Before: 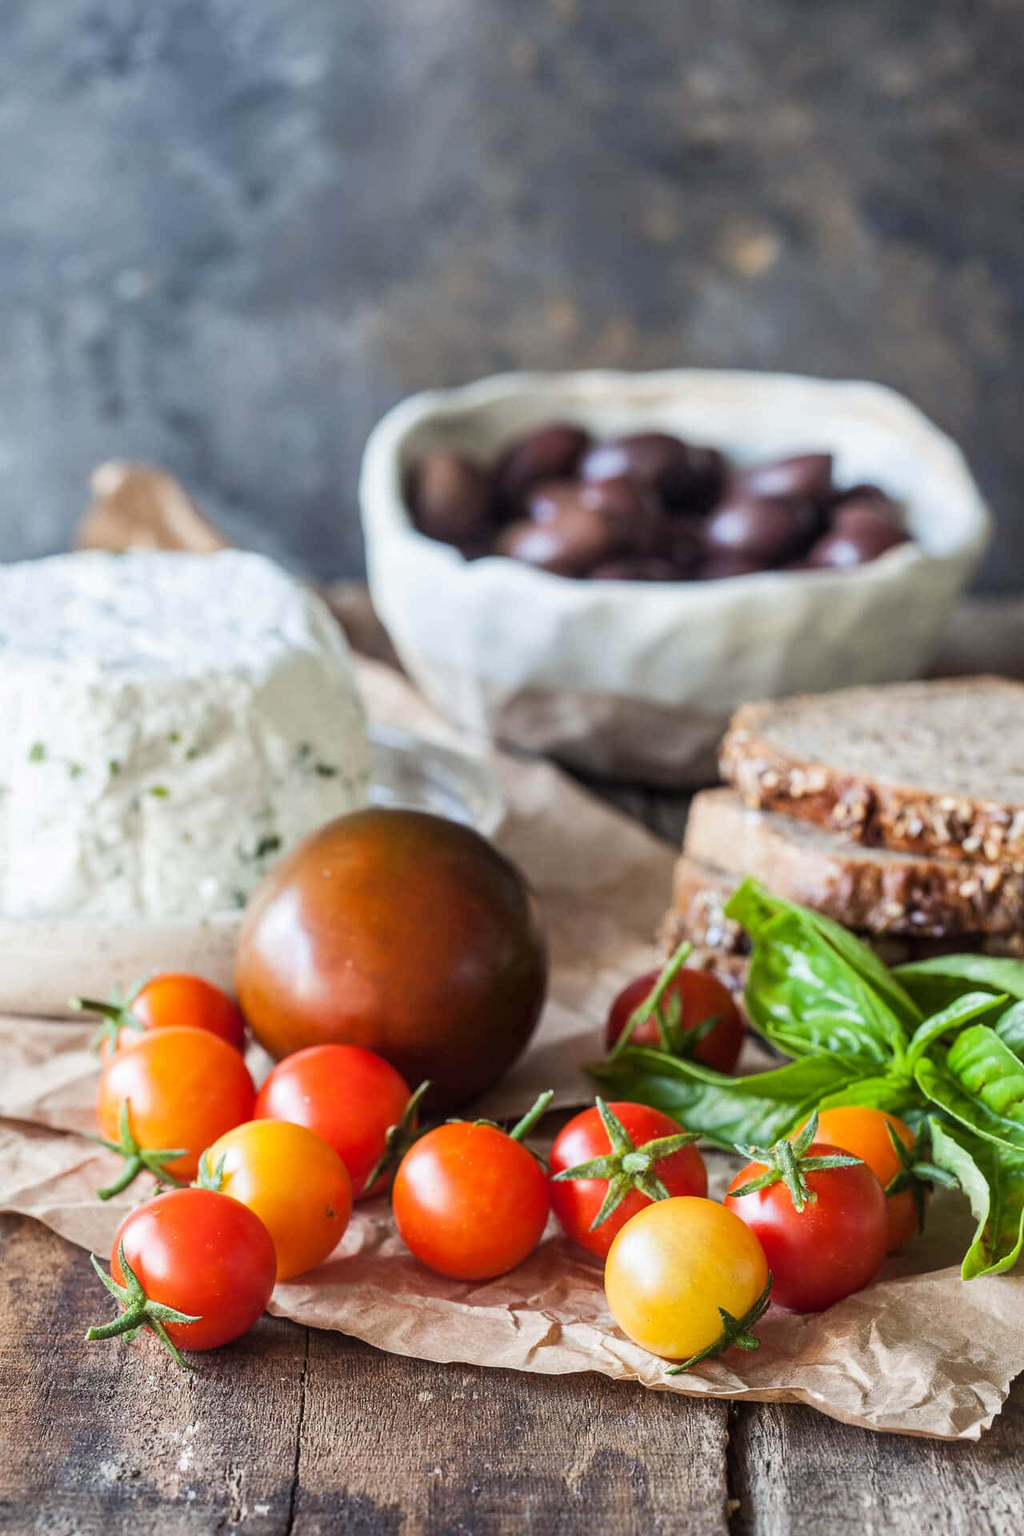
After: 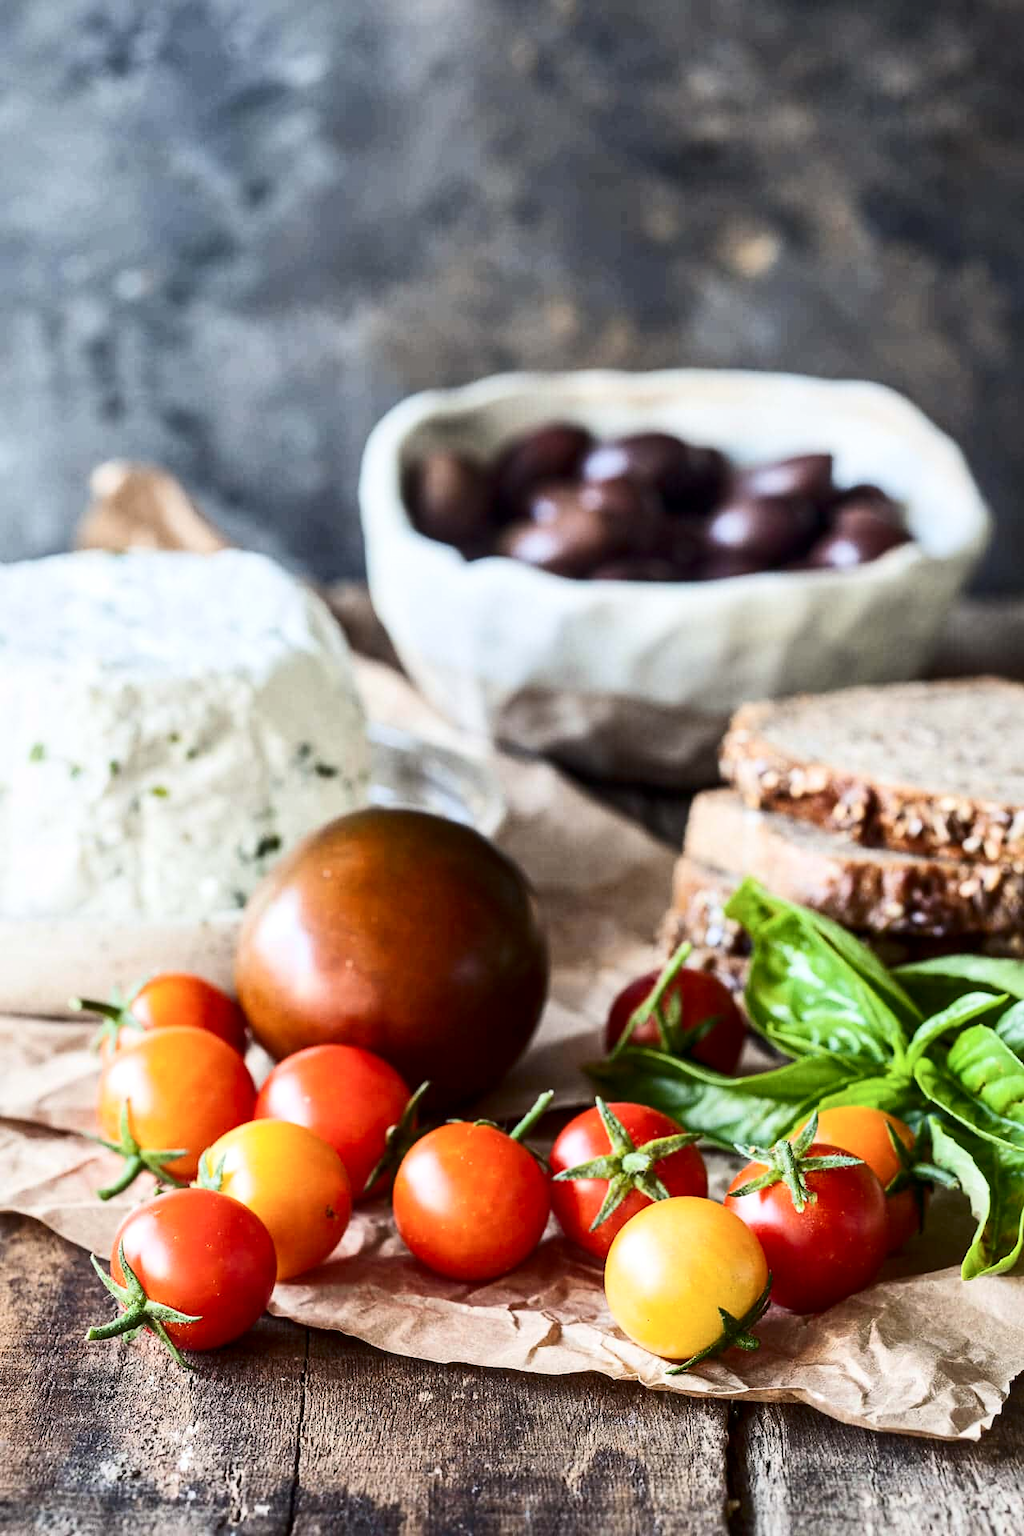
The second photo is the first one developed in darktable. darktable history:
contrast brightness saturation: contrast 0.28
local contrast: mode bilateral grid, contrast 20, coarseness 50, detail 120%, midtone range 0.2
